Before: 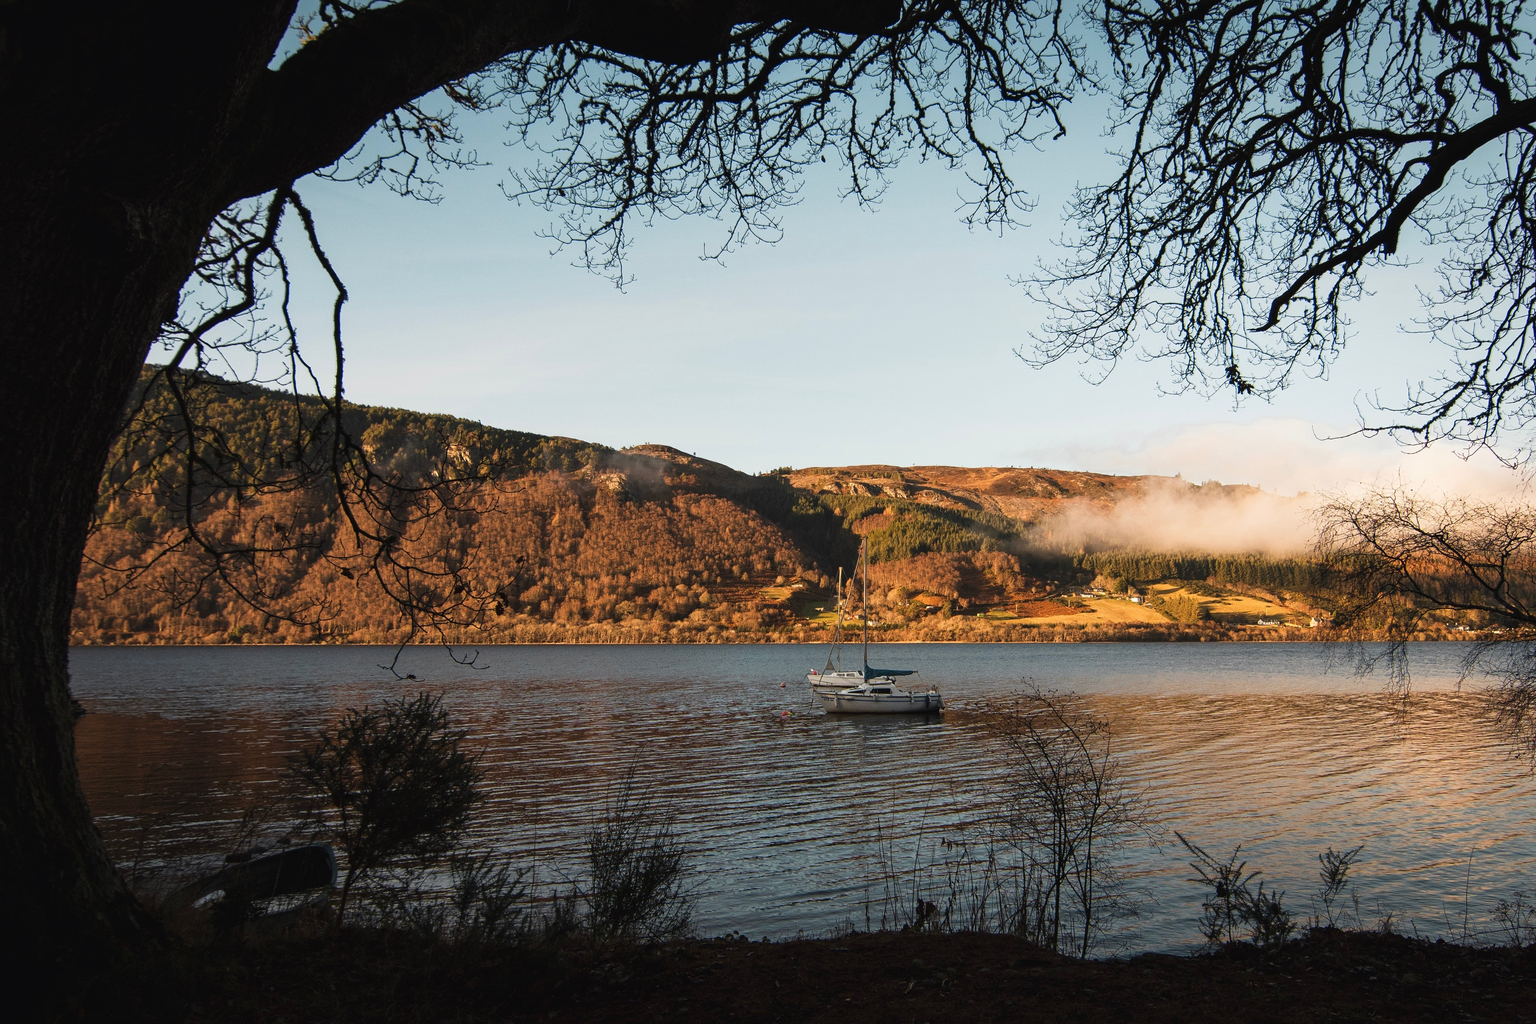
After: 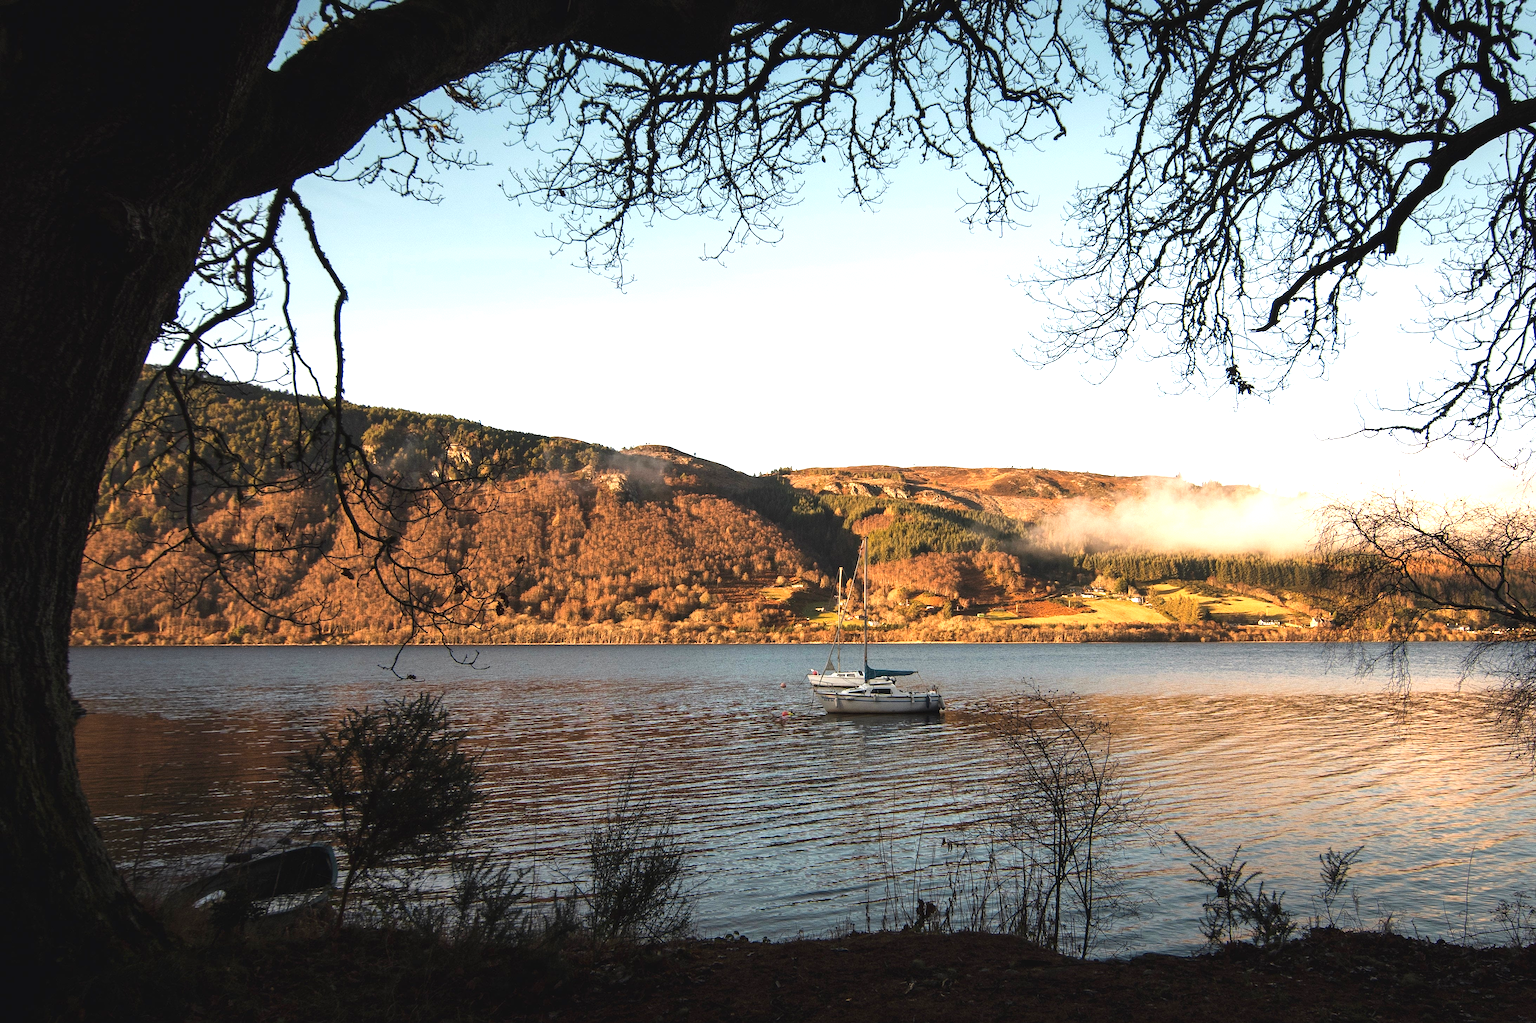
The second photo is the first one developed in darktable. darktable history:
exposure: exposure 0.785 EV, compensate highlight preservation false
